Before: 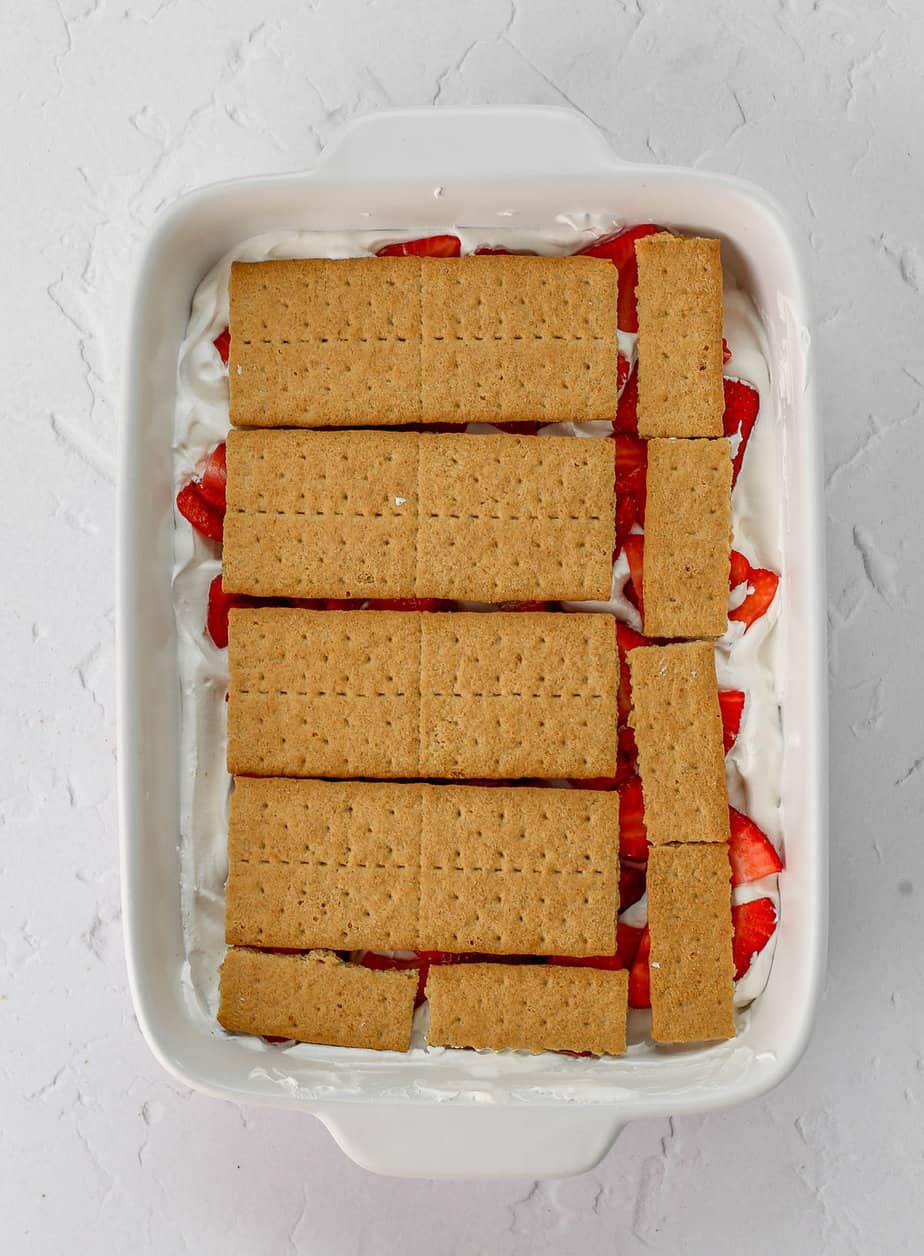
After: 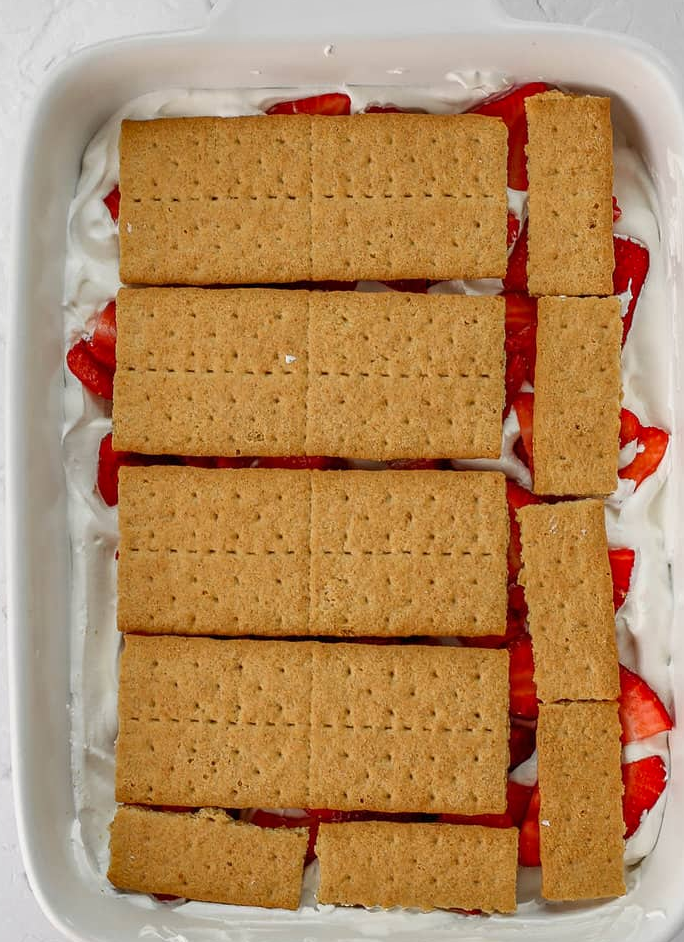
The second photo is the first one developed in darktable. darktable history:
shadows and highlights: shadows 75.41, highlights -26.1, soften with gaussian
crop and rotate: left 12.006%, top 11.355%, right 13.941%, bottom 13.641%
